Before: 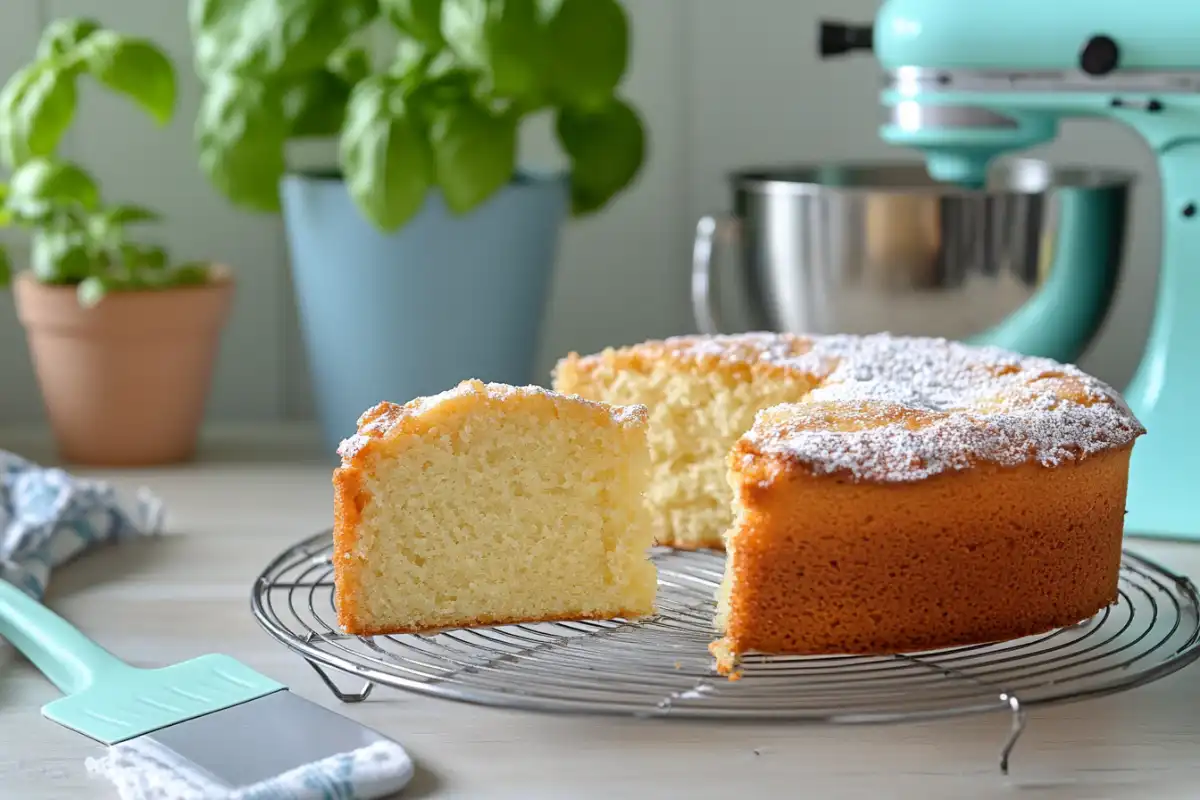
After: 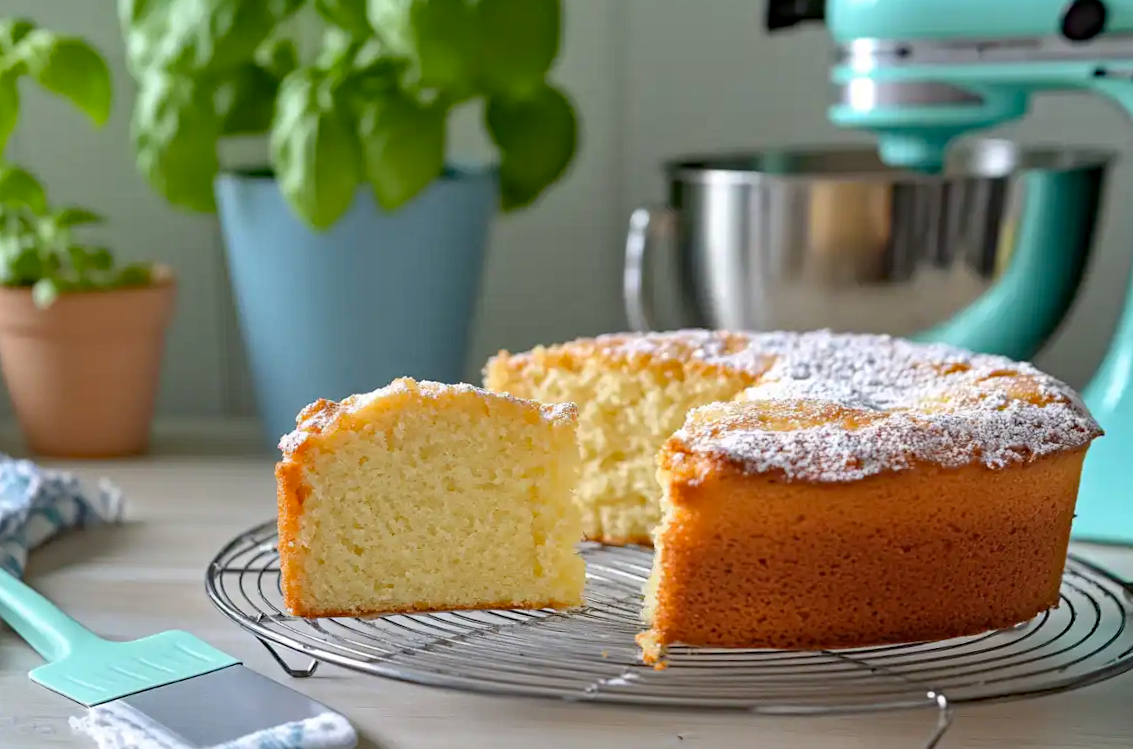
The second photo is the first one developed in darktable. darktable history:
haze removal: strength 0.29, distance 0.25, compatibility mode true, adaptive false
rotate and perspective: rotation 0.062°, lens shift (vertical) 0.115, lens shift (horizontal) -0.133, crop left 0.047, crop right 0.94, crop top 0.061, crop bottom 0.94
